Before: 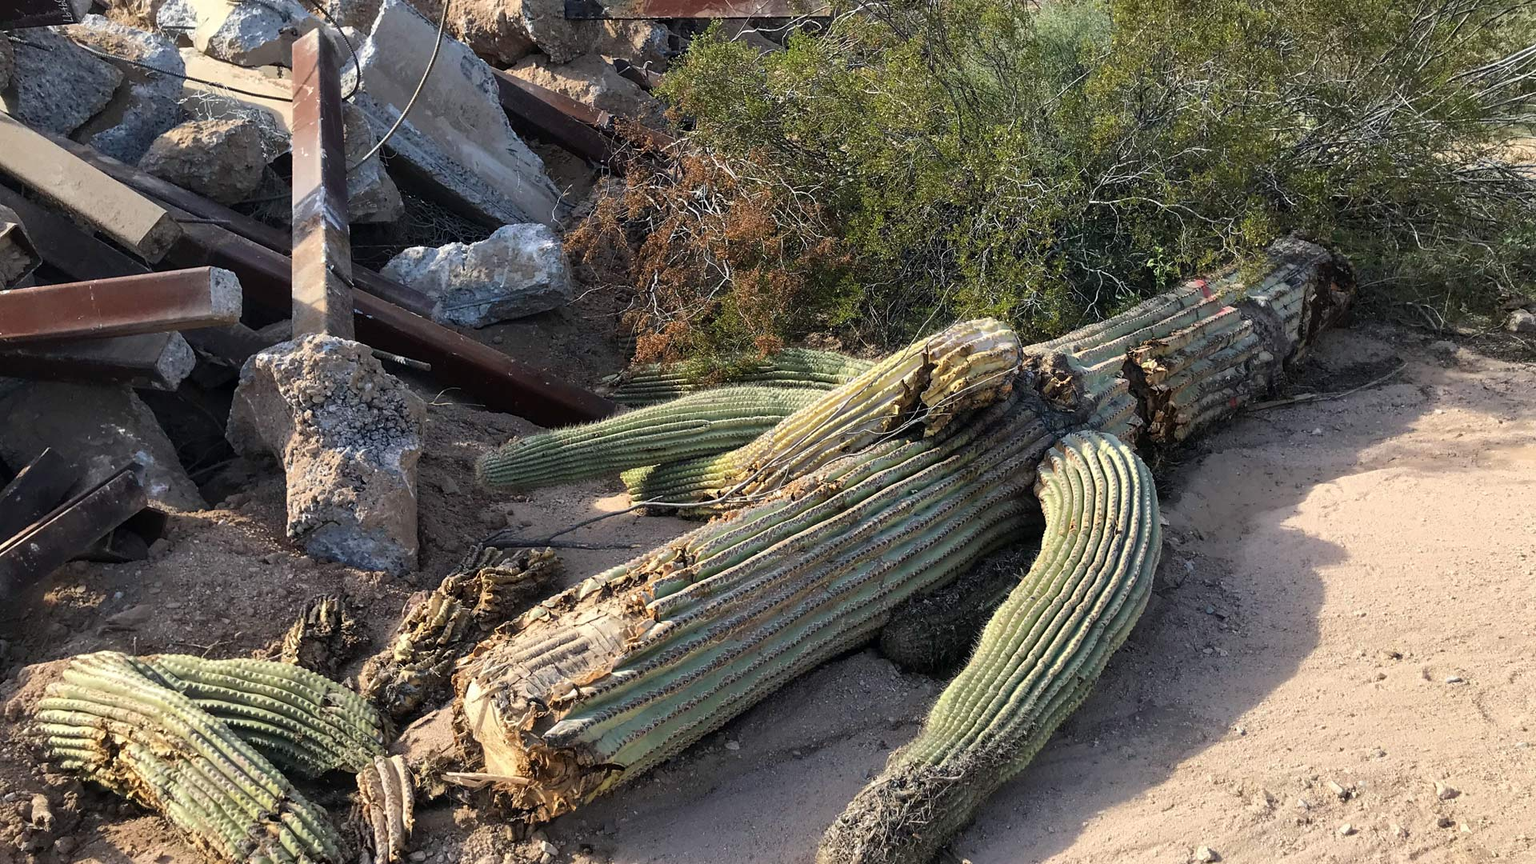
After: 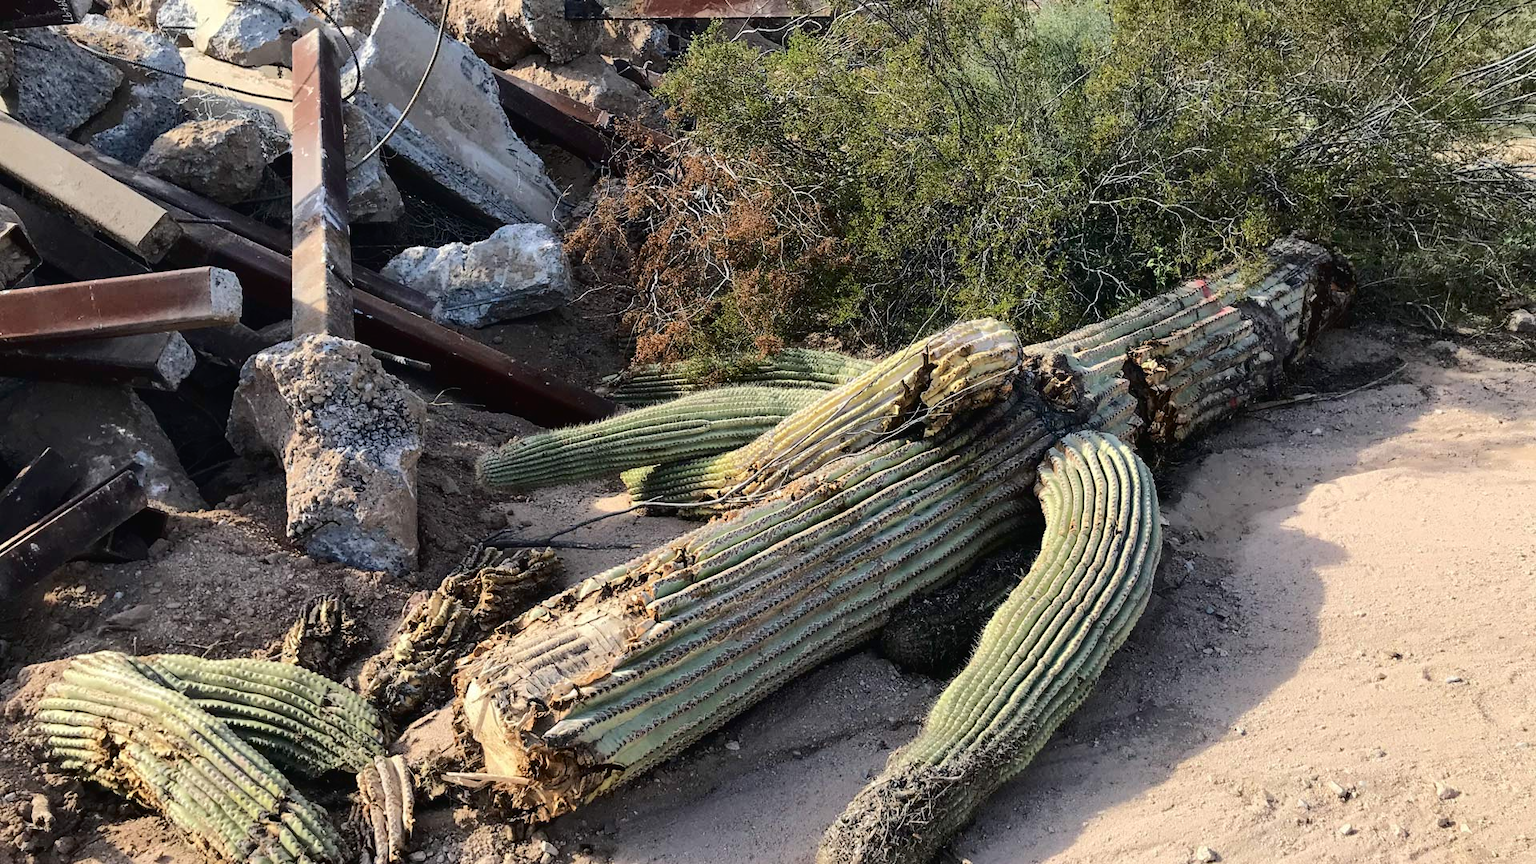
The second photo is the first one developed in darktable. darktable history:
tone curve: curves: ch0 [(0, 0) (0.003, 0.019) (0.011, 0.02) (0.025, 0.019) (0.044, 0.027) (0.069, 0.038) (0.1, 0.056) (0.136, 0.089) (0.177, 0.137) (0.224, 0.187) (0.277, 0.259) (0.335, 0.343) (0.399, 0.437) (0.468, 0.532) (0.543, 0.613) (0.623, 0.685) (0.709, 0.752) (0.801, 0.822) (0.898, 0.9) (1, 1)], color space Lab, independent channels, preserve colors none
